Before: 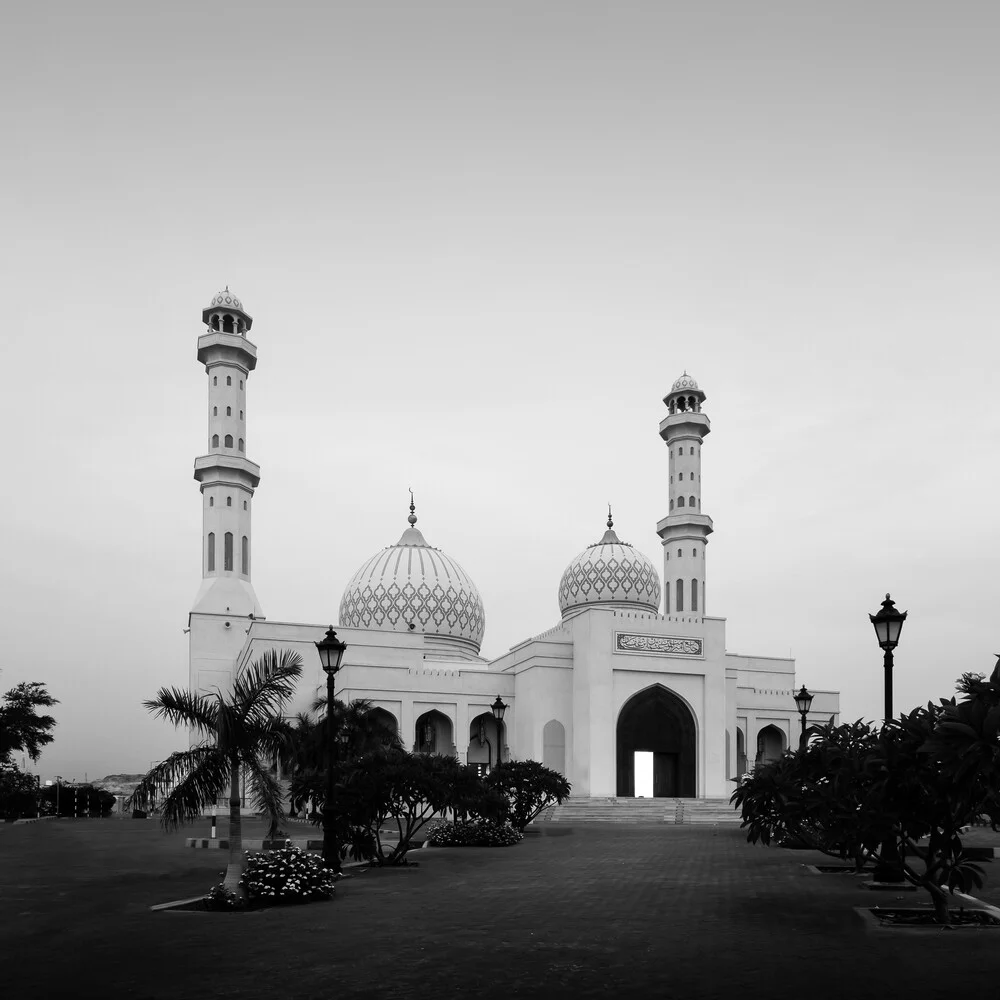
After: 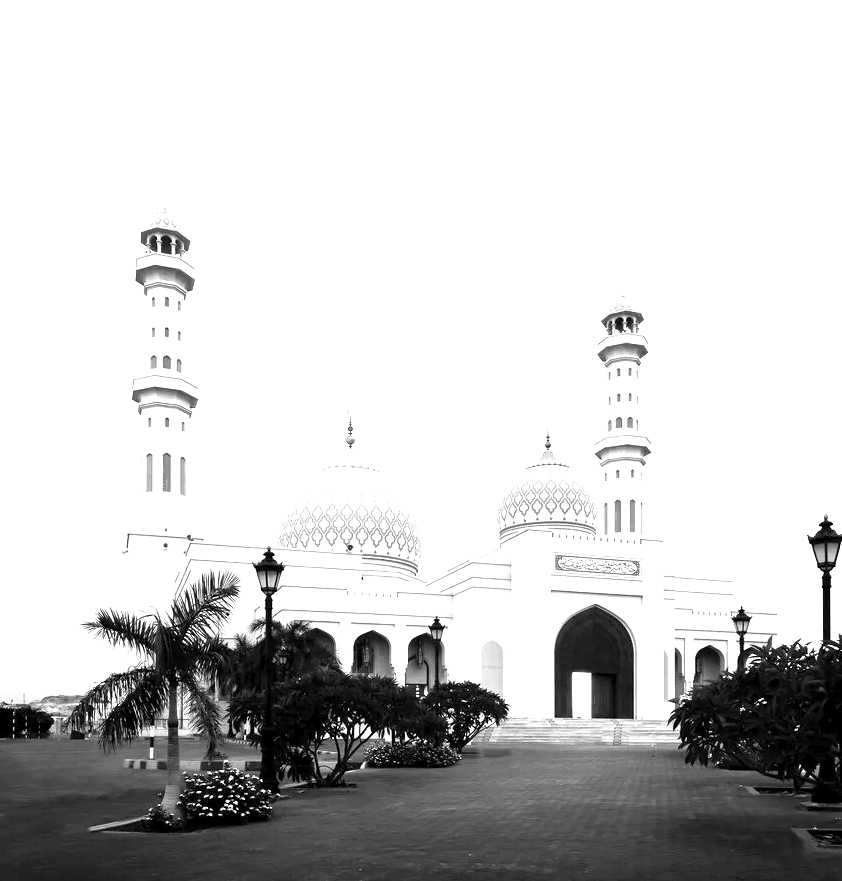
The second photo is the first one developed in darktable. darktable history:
exposure: black level correction 0.001, exposure 1.738 EV, compensate highlight preservation false
crop: left 6.219%, top 7.96%, right 9.537%, bottom 3.932%
